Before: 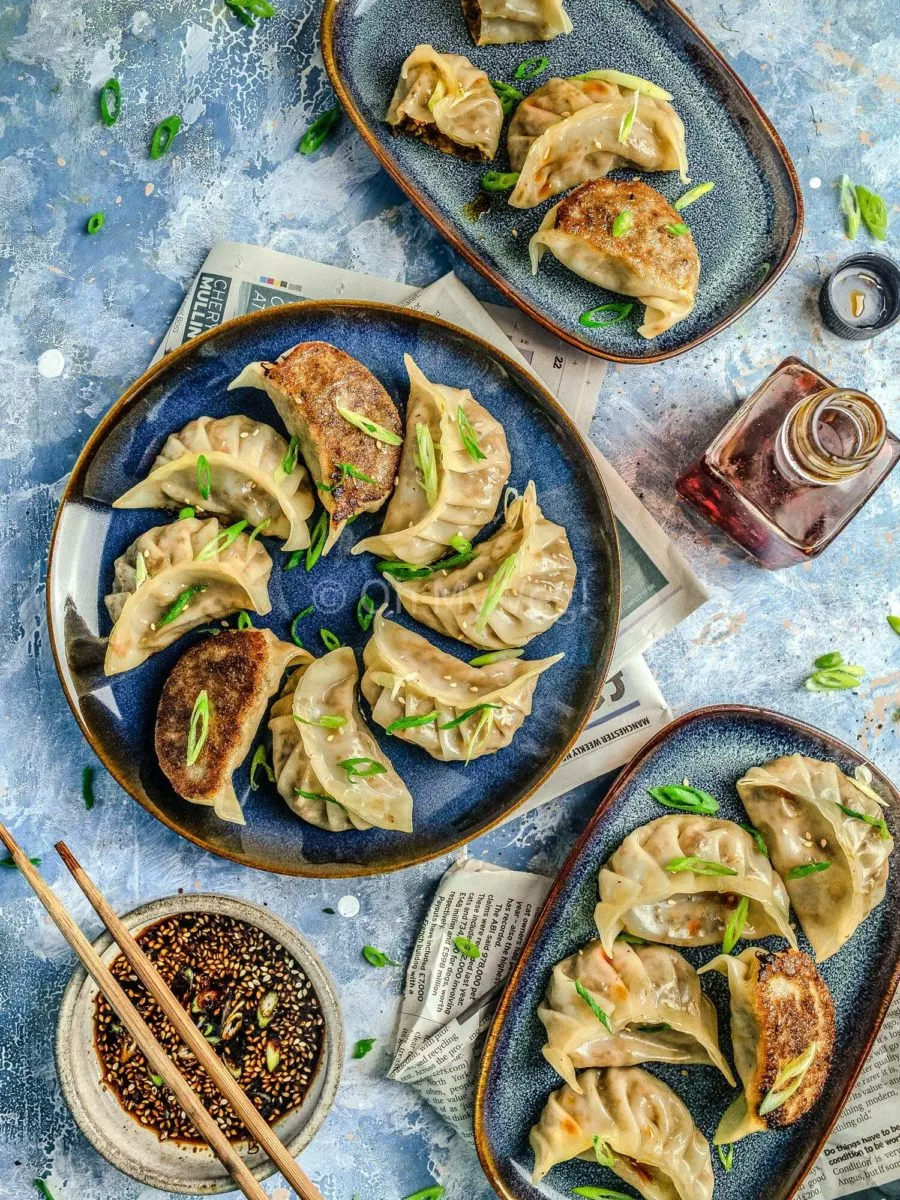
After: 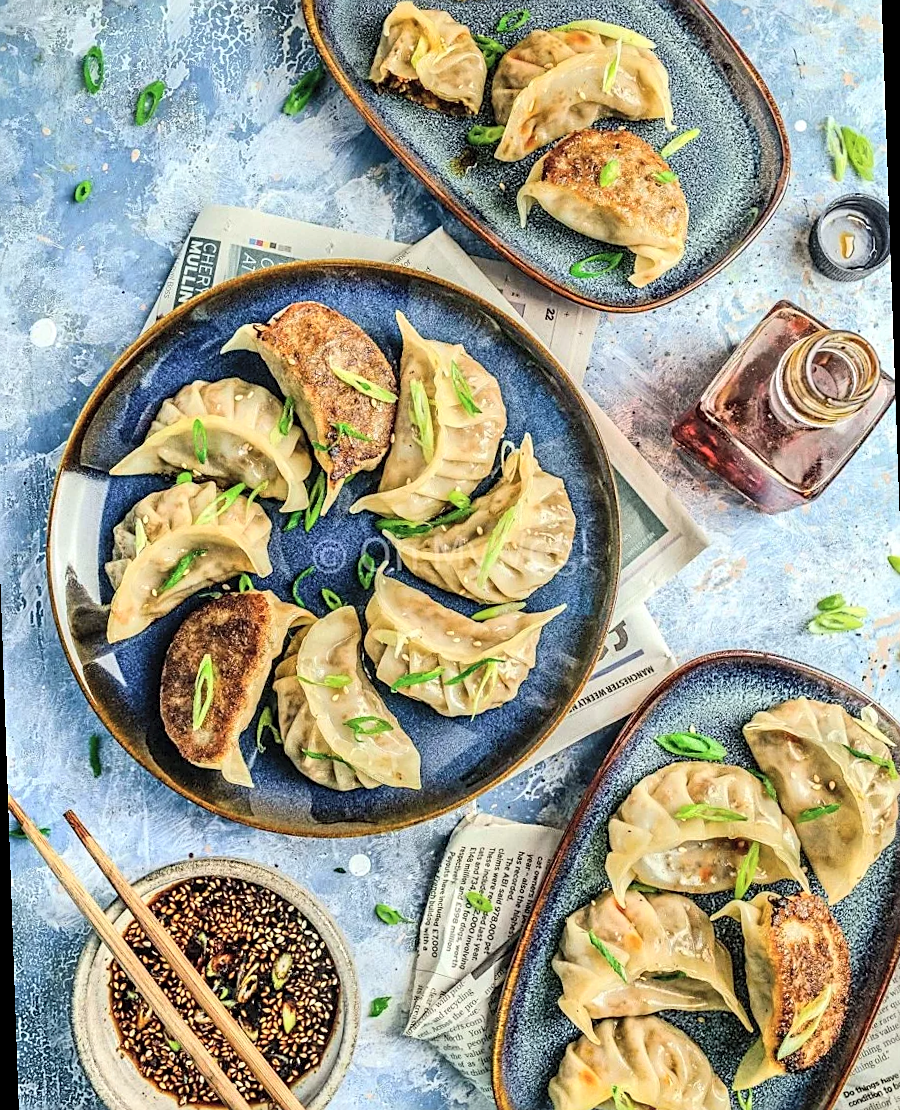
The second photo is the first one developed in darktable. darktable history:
rotate and perspective: rotation -2°, crop left 0.022, crop right 0.978, crop top 0.049, crop bottom 0.951
sharpen: amount 0.6
contrast brightness saturation: contrast 0.14, brightness 0.21
